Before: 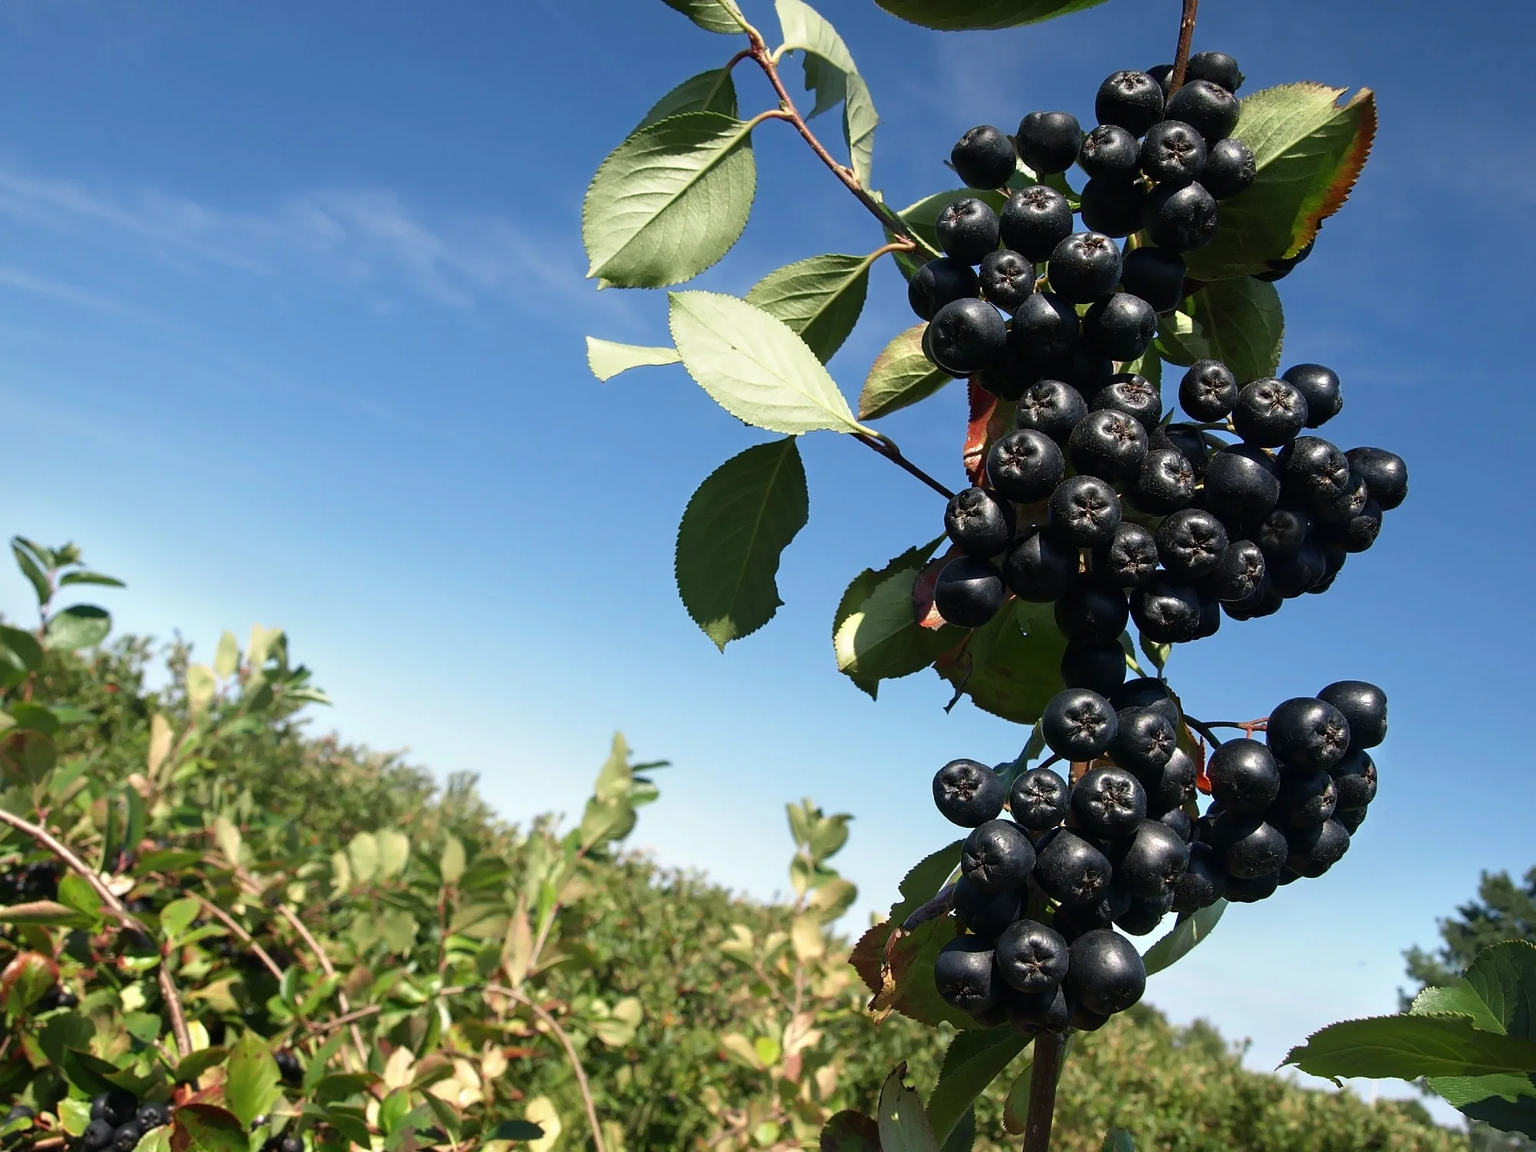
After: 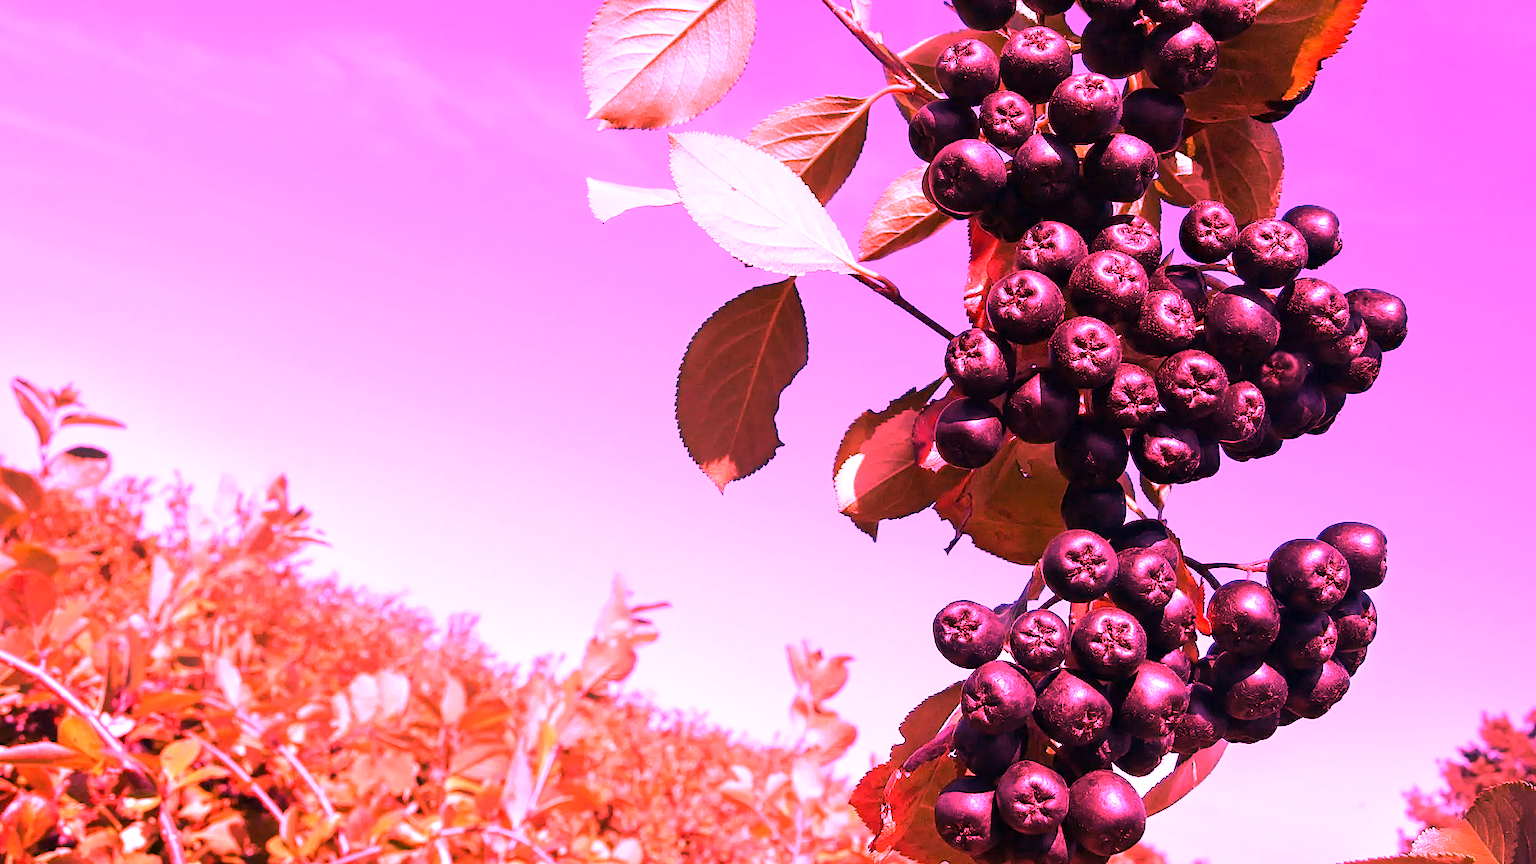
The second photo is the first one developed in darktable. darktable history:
crop: top 13.819%, bottom 11.169%
contrast equalizer: octaves 7, y [[0.5, 0.502, 0.506, 0.511, 0.52, 0.537], [0.5 ×6], [0.505, 0.509, 0.518, 0.534, 0.553, 0.561], [0 ×6], [0 ×6]]
white balance: red 4.26, blue 1.802
